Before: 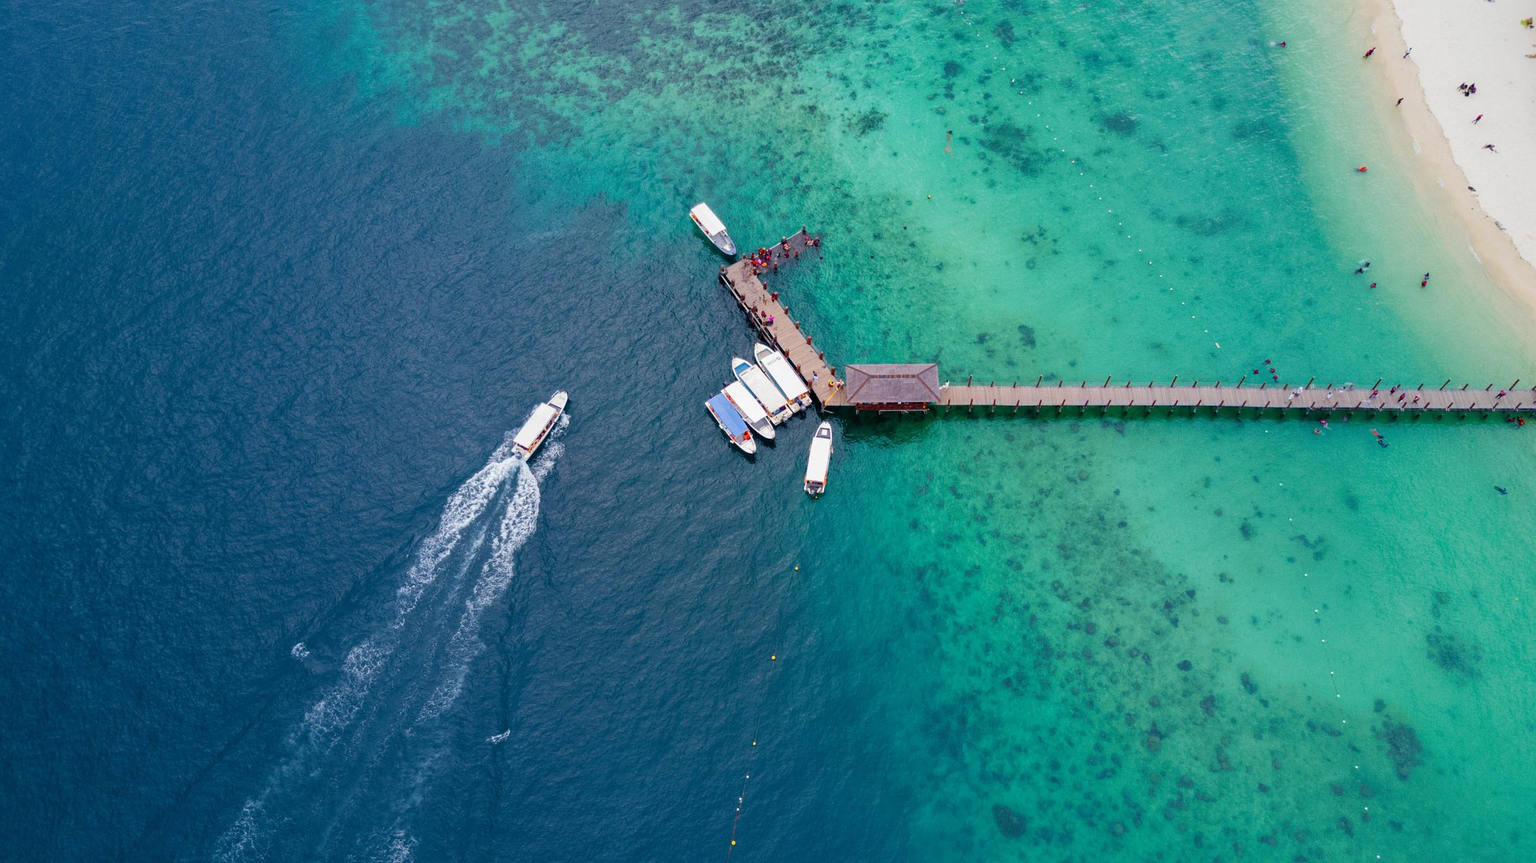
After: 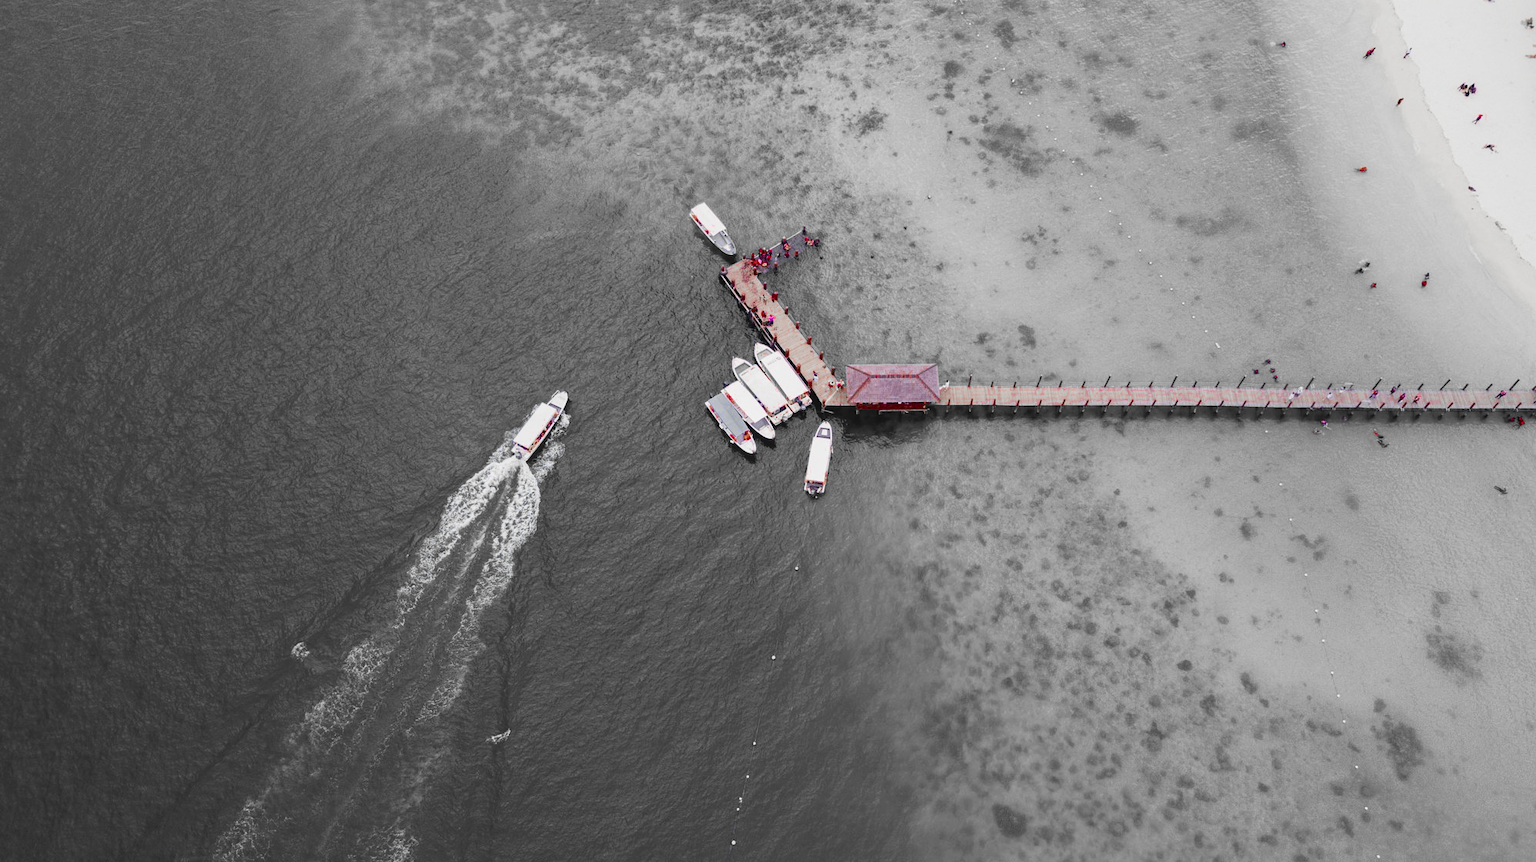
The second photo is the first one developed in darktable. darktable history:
tone curve: curves: ch0 [(0, 0.049) (0.175, 0.178) (0.466, 0.498) (0.715, 0.767) (0.819, 0.851) (1, 0.961)]; ch1 [(0, 0) (0.437, 0.398) (0.476, 0.466) (0.505, 0.505) (0.534, 0.544) (0.595, 0.608) (0.641, 0.643) (1, 1)]; ch2 [(0, 0) (0.359, 0.379) (0.437, 0.44) (0.489, 0.495) (0.518, 0.537) (0.579, 0.579) (1, 1)], color space Lab, independent channels, preserve colors none
color zones: curves: ch0 [(0, 0.278) (0.143, 0.5) (0.286, 0.5) (0.429, 0.5) (0.571, 0.5) (0.714, 0.5) (0.857, 0.5) (1, 0.5)]; ch1 [(0, 1) (0.143, 0.165) (0.286, 0) (0.429, 0) (0.571, 0) (0.714, 0) (0.857, 0.5) (1, 0.5)]; ch2 [(0, 0.508) (0.143, 0.5) (0.286, 0.5) (0.429, 0.5) (0.571, 0.5) (0.714, 0.5) (0.857, 0.5) (1, 0.5)]
